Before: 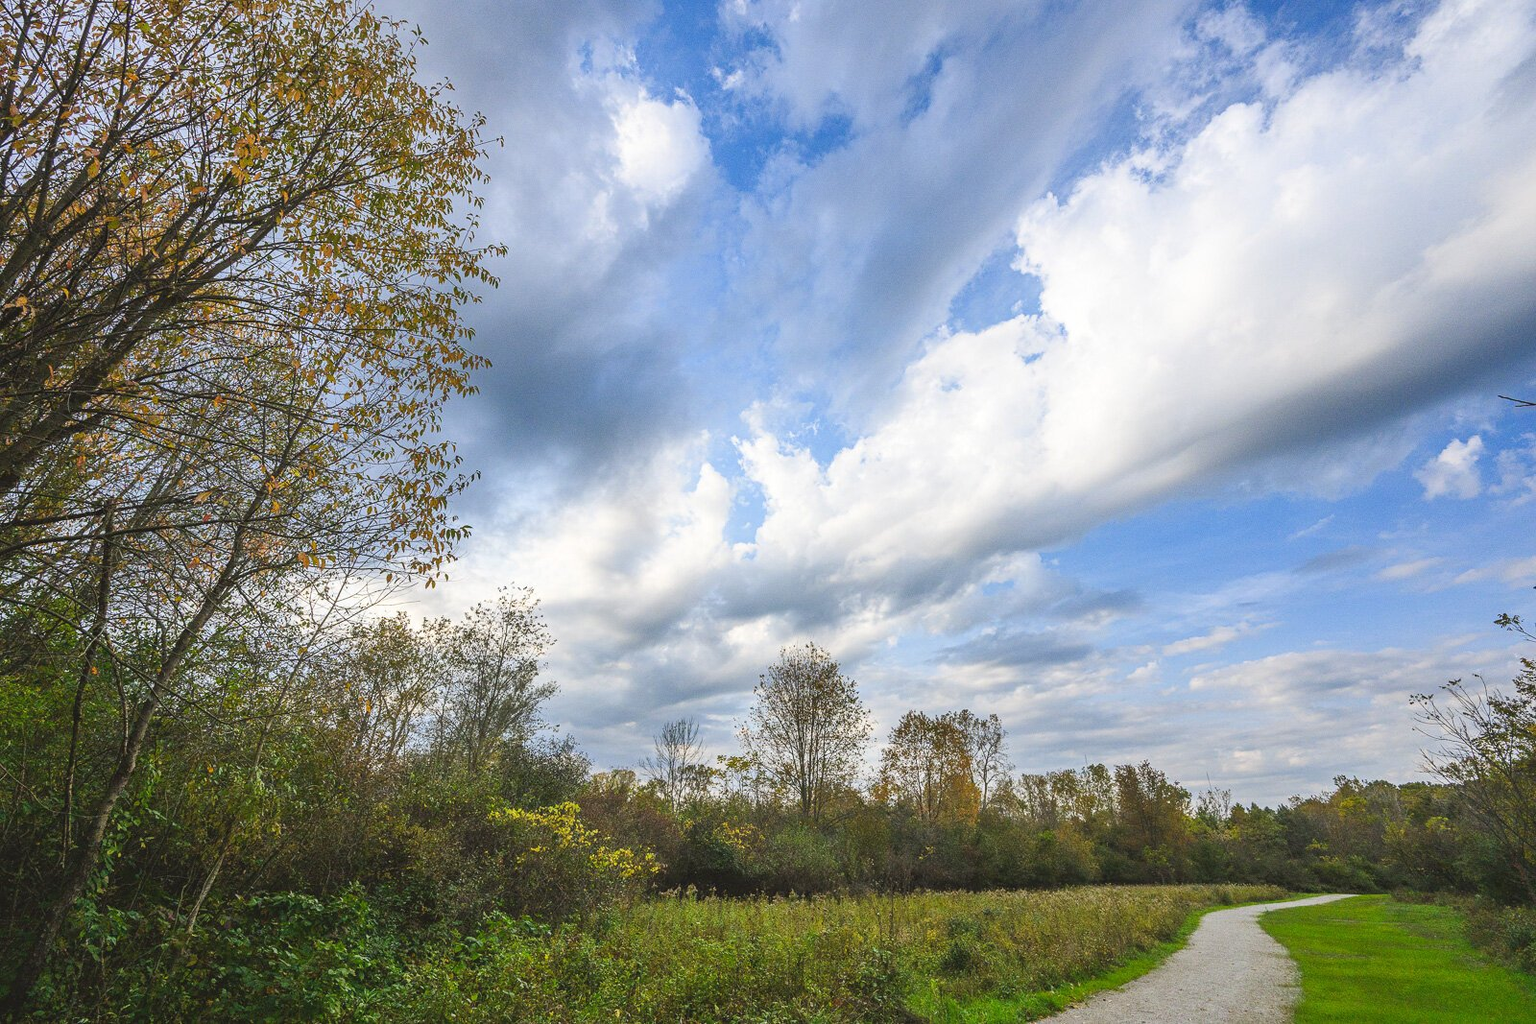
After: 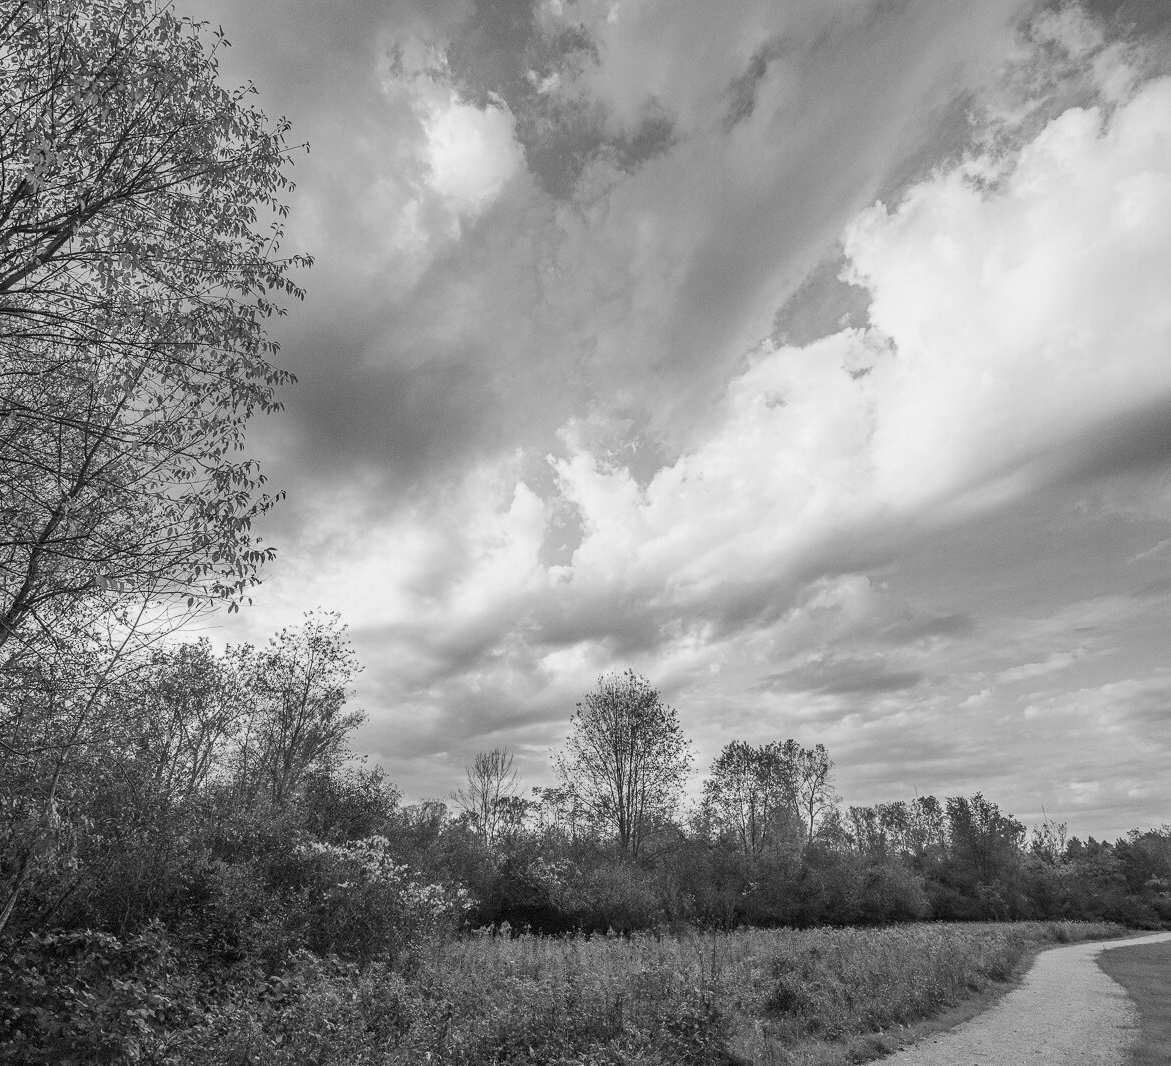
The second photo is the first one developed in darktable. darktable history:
monochrome: a 73.58, b 64.21
exposure: black level correction 0.009, compensate highlight preservation false
crop: left 13.443%, right 13.31%
